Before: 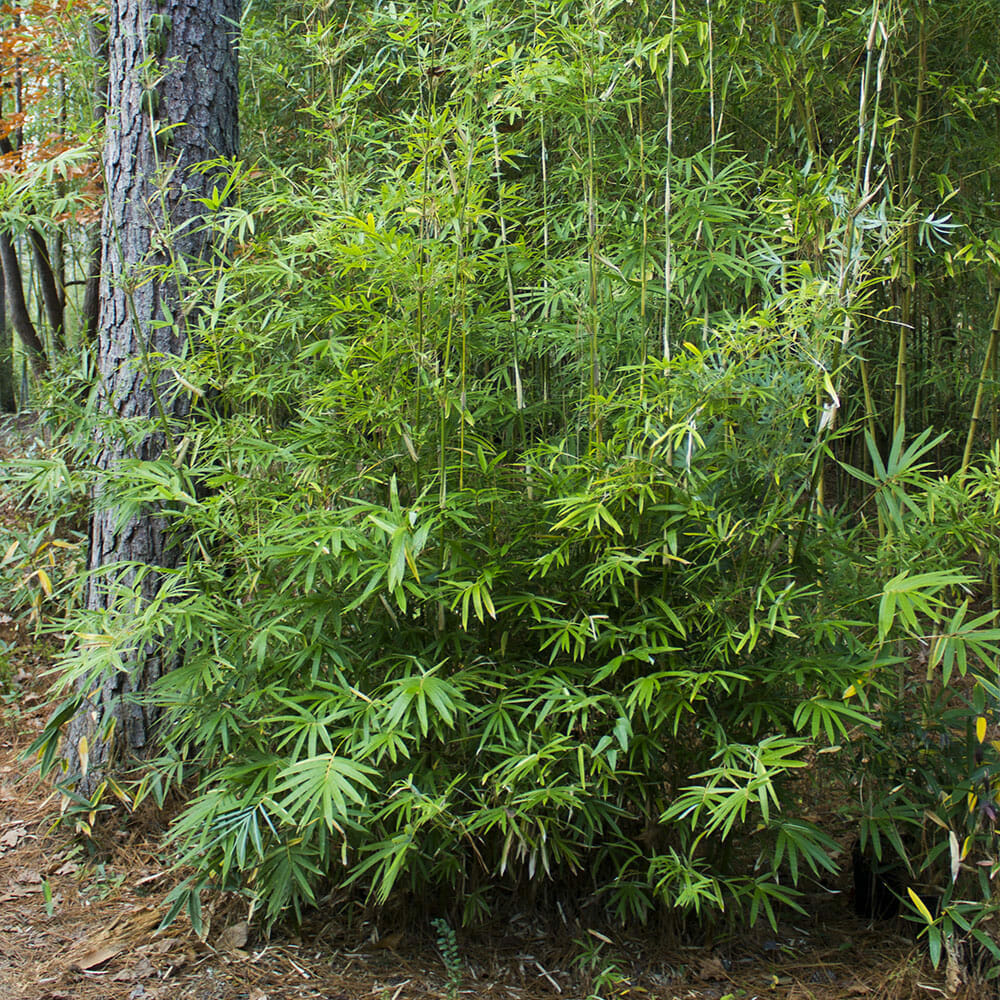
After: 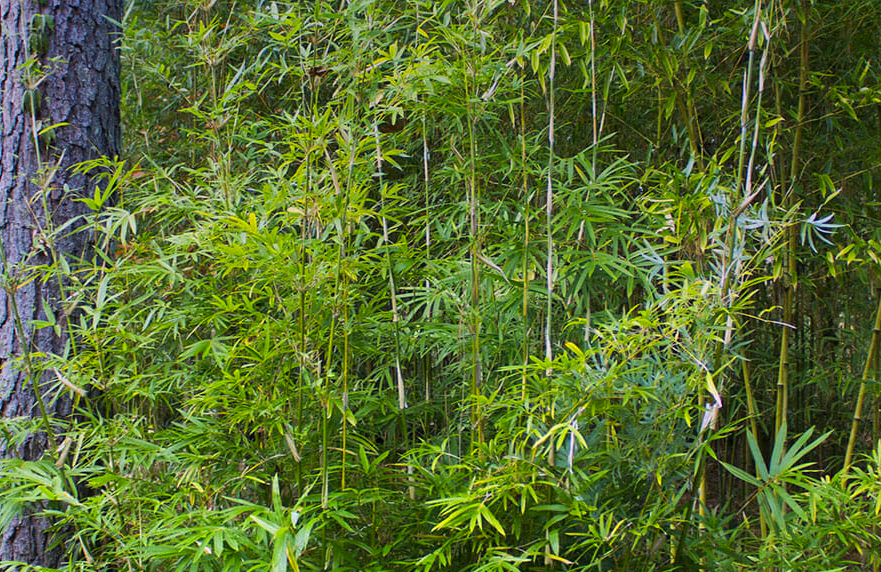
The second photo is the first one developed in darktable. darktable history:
graduated density: rotation -0.352°, offset 57.64
color zones: curves: ch0 [(0, 0.613) (0.01, 0.613) (0.245, 0.448) (0.498, 0.529) (0.642, 0.665) (0.879, 0.777) (0.99, 0.613)]; ch1 [(0, 0) (0.143, 0) (0.286, 0) (0.429, 0) (0.571, 0) (0.714, 0) (0.857, 0)], mix -131.09%
crop and rotate: left 11.812%, bottom 42.776%
white balance: red 1.066, blue 1.119
